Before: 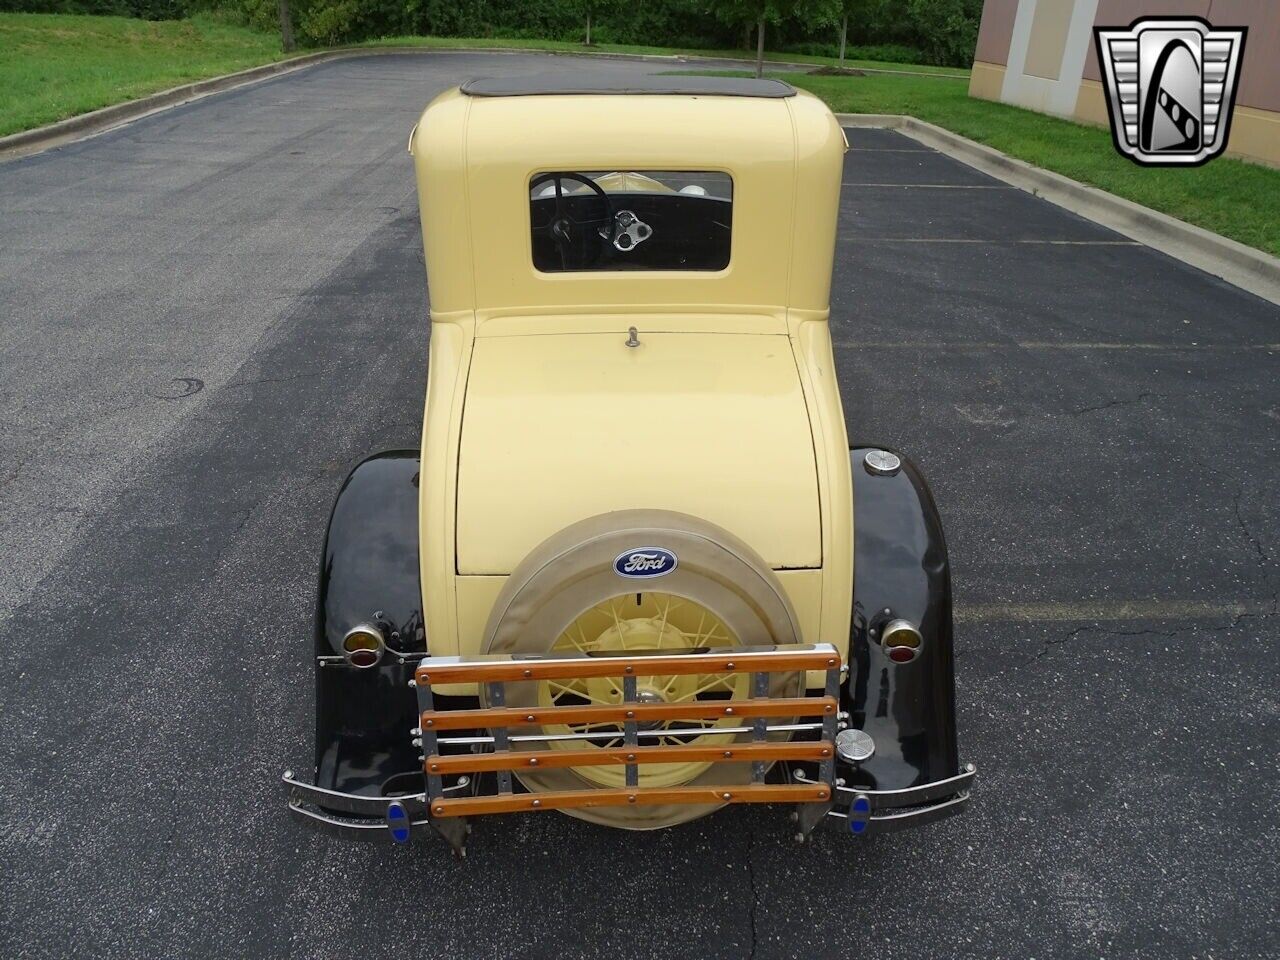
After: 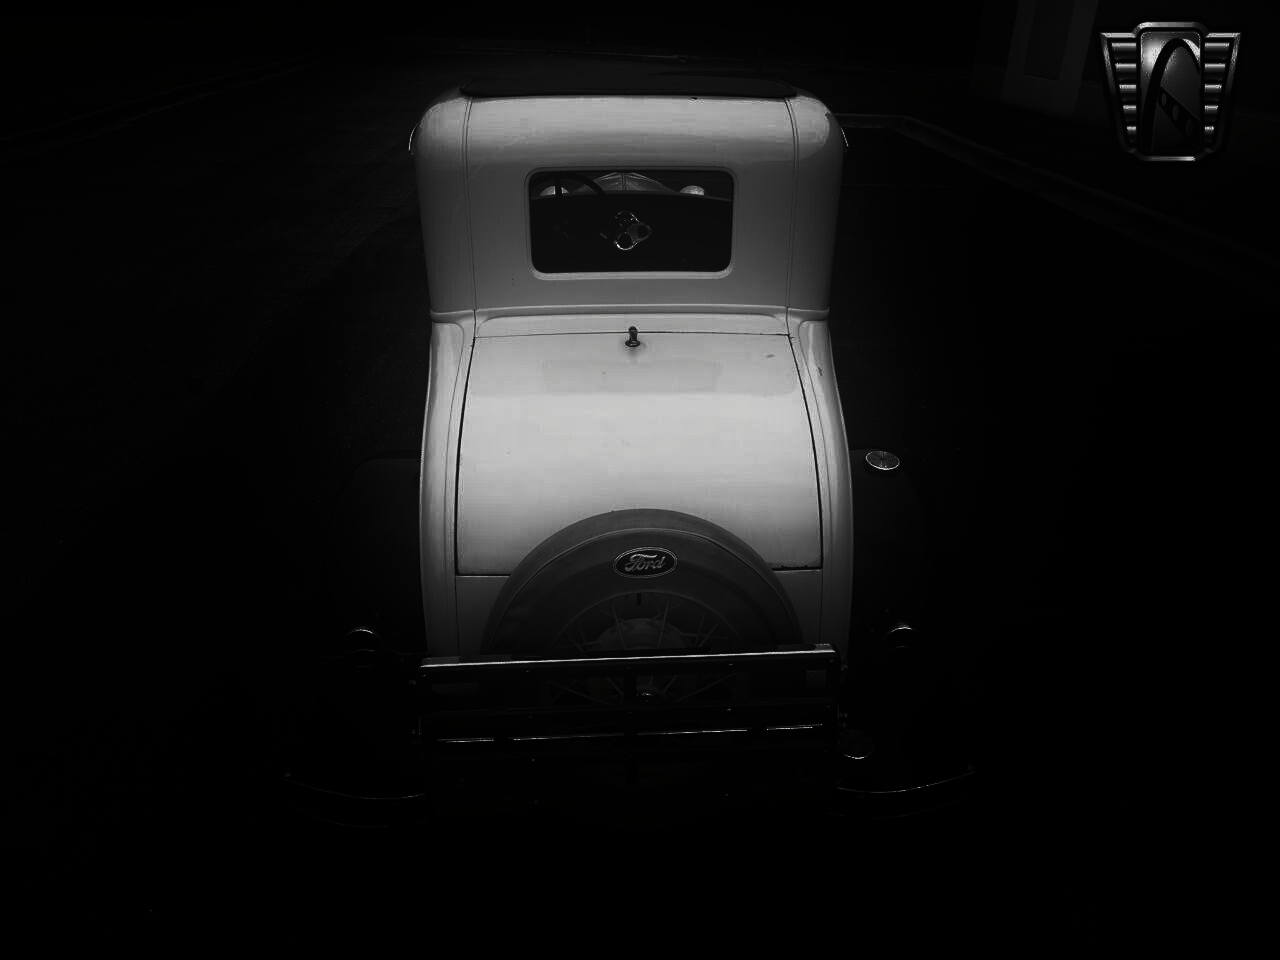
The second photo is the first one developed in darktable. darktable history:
contrast brightness saturation: contrast 0.025, brightness -0.987, saturation -0.993
shadows and highlights: shadows -89.89, highlights 91.88, soften with gaussian
tone curve: curves: ch0 [(0, 0.047) (0.15, 0.127) (0.46, 0.466) (0.751, 0.788) (1, 0.961)]; ch1 [(0, 0) (0.43, 0.408) (0.476, 0.469) (0.505, 0.501) (0.553, 0.557) (0.592, 0.58) (0.631, 0.625) (1, 1)]; ch2 [(0, 0) (0.505, 0.495) (0.55, 0.557) (0.583, 0.573) (1, 1)], preserve colors none
